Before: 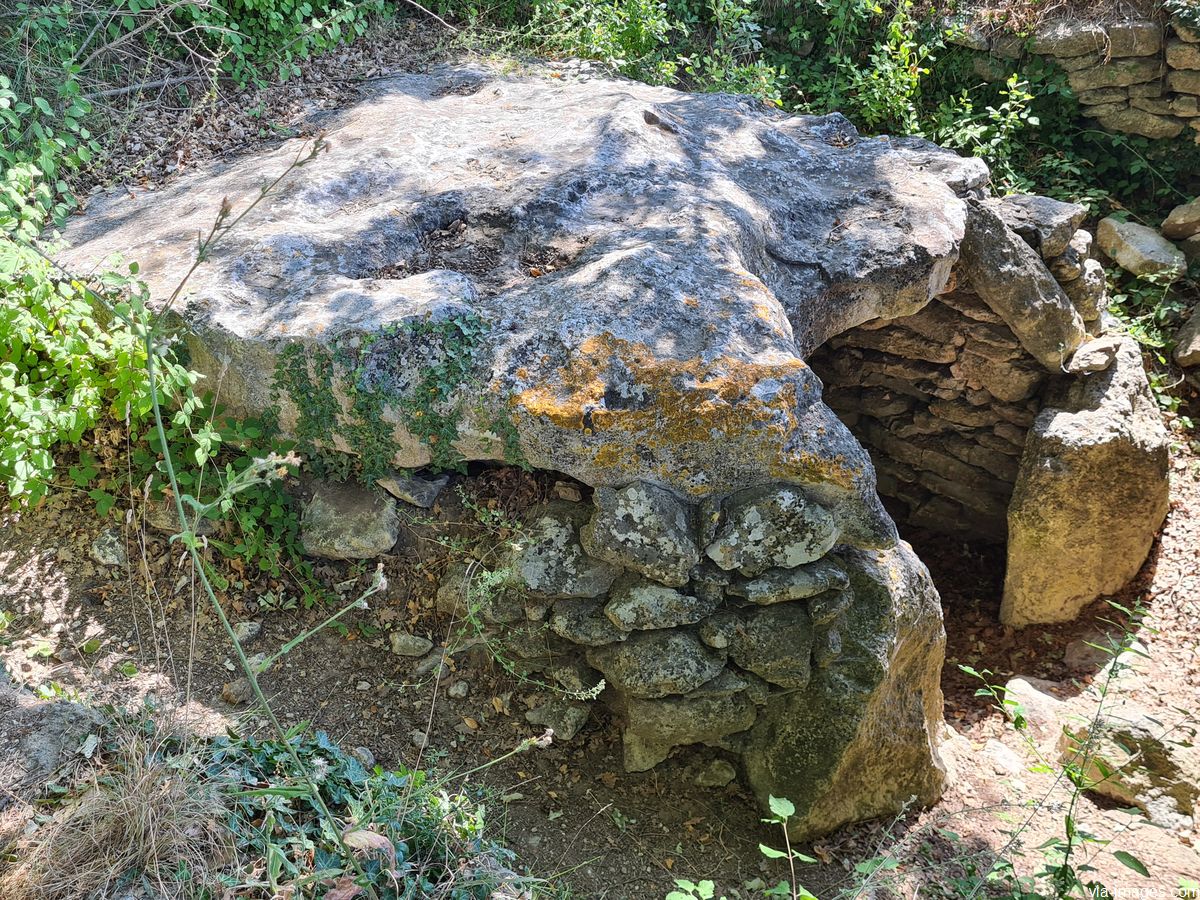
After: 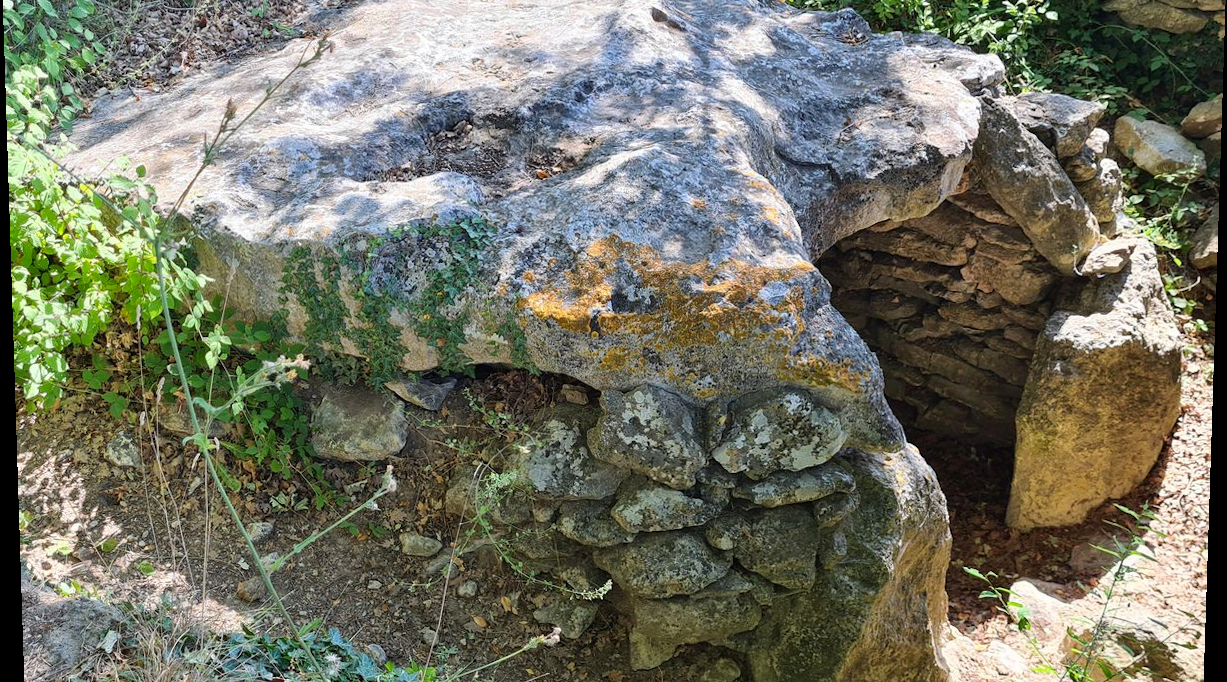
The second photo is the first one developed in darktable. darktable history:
contrast brightness saturation: contrast 0.04, saturation 0.07
crop and rotate: top 12.5%, bottom 12.5%
rotate and perspective: lens shift (vertical) 0.048, lens shift (horizontal) -0.024, automatic cropping off
